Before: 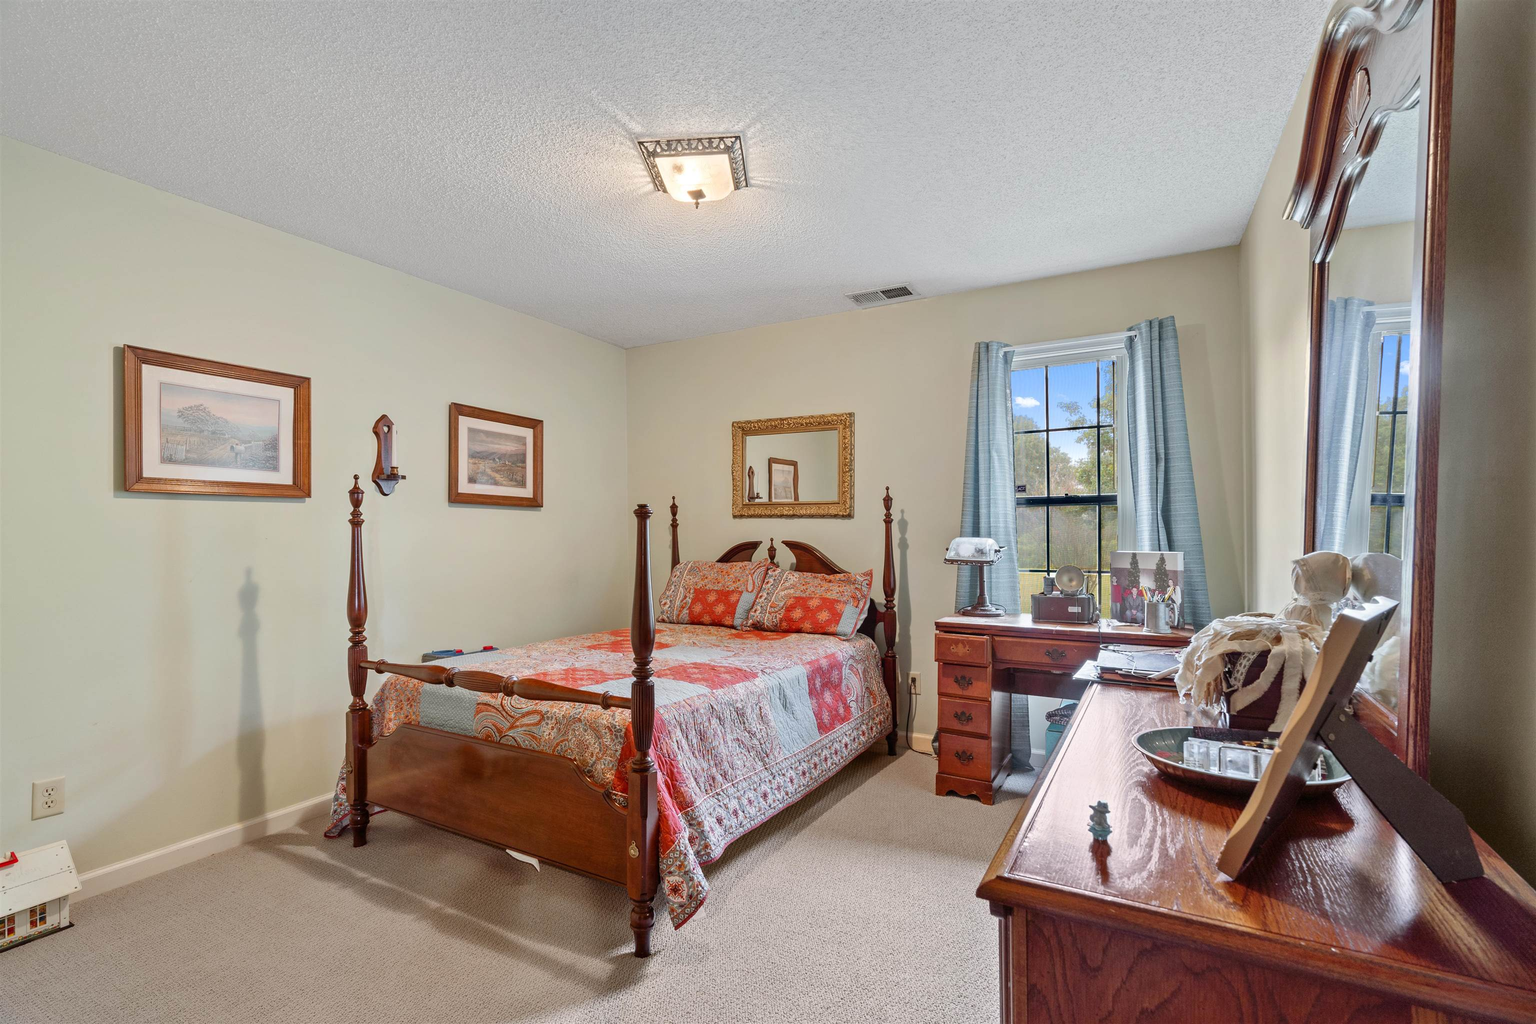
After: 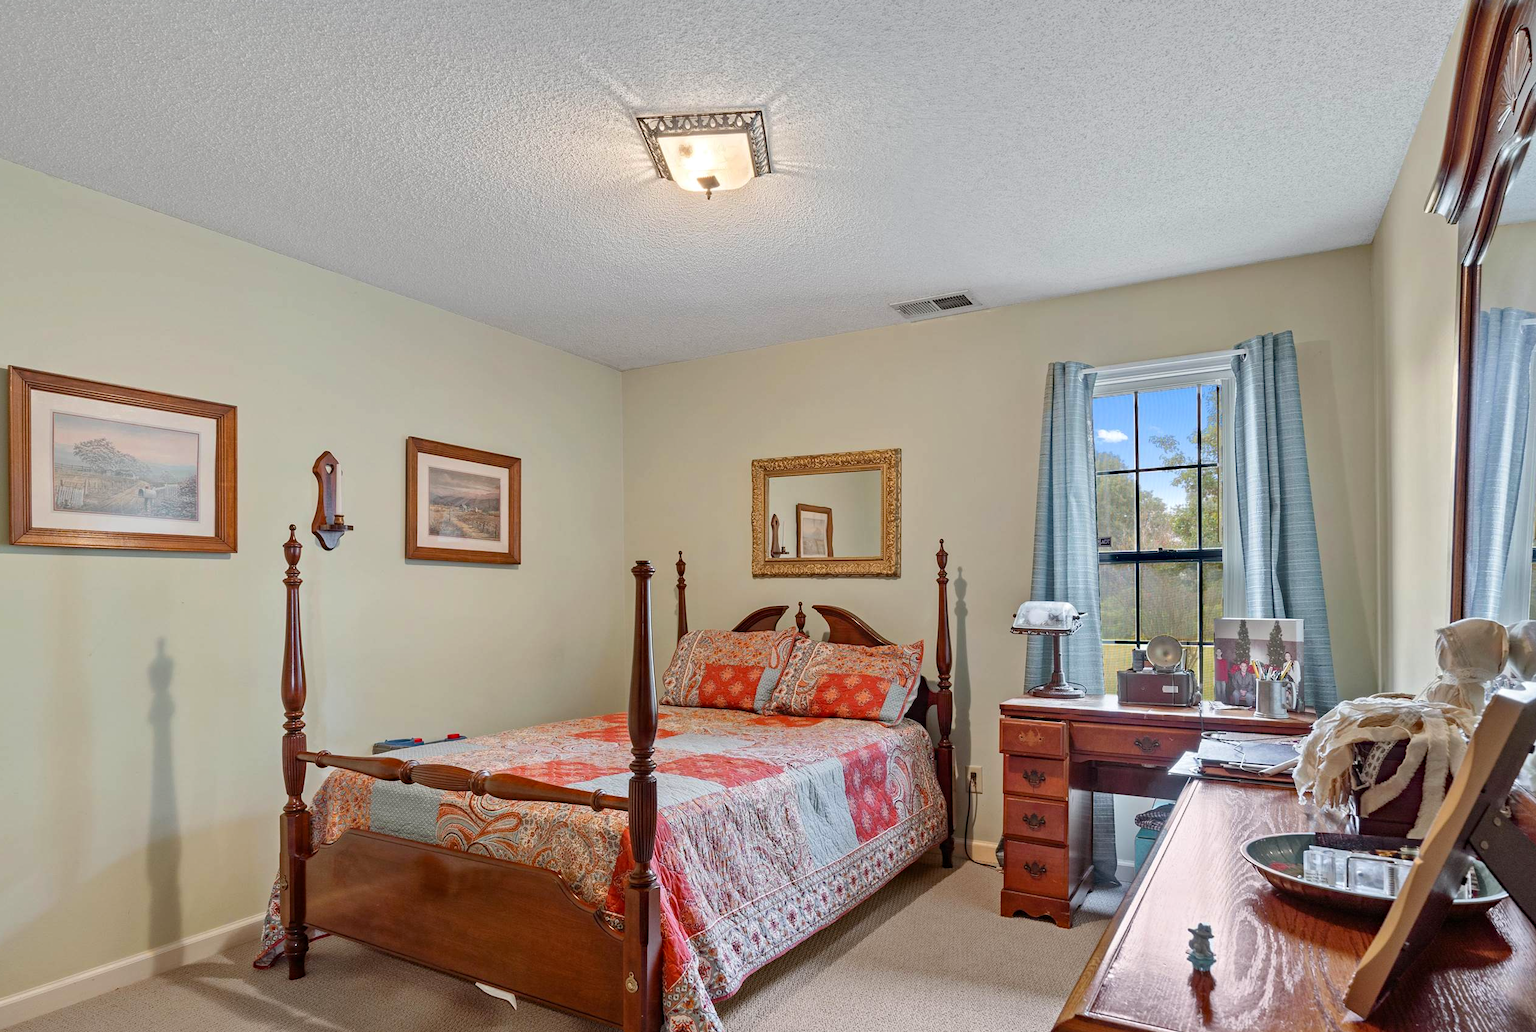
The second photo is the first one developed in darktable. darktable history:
crop and rotate: left 7.618%, top 4.476%, right 10.532%, bottom 13.002%
haze removal: adaptive false
